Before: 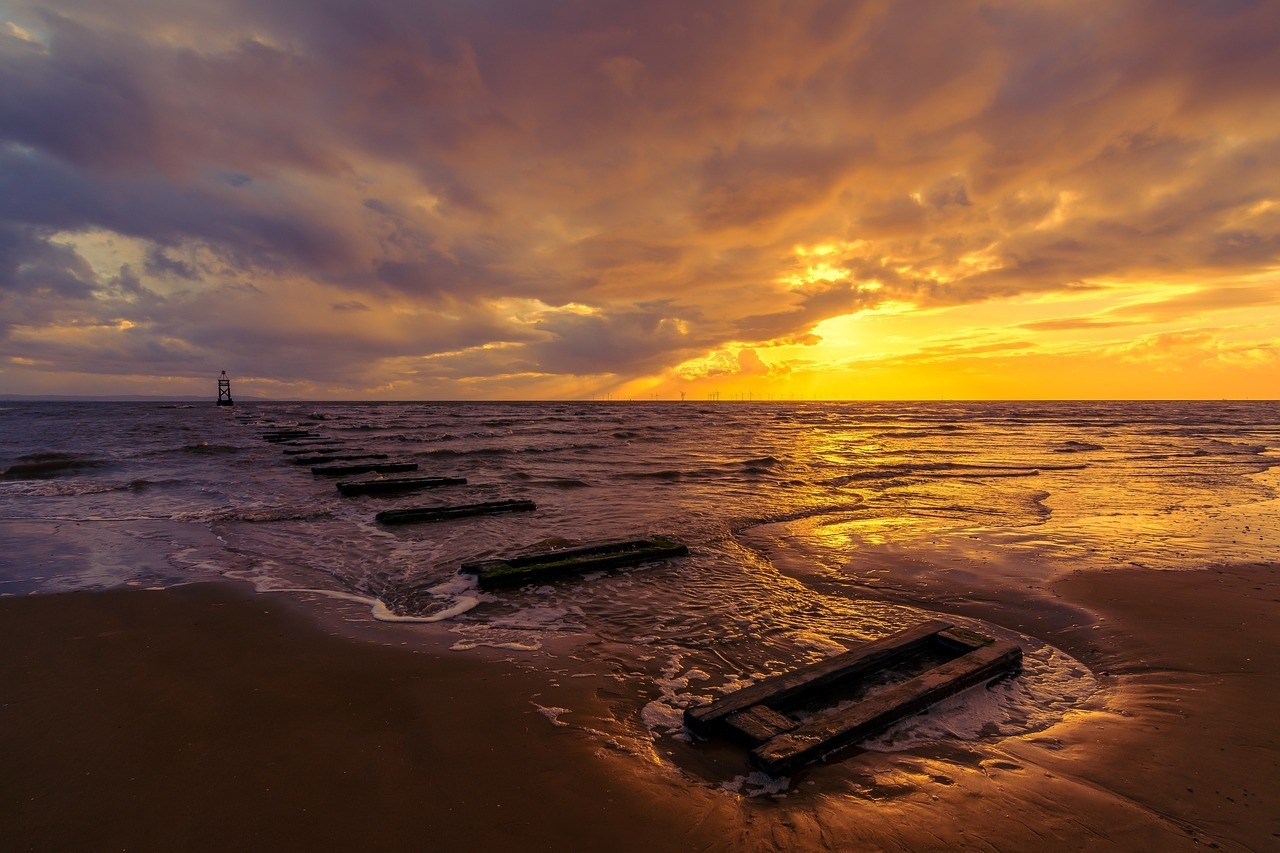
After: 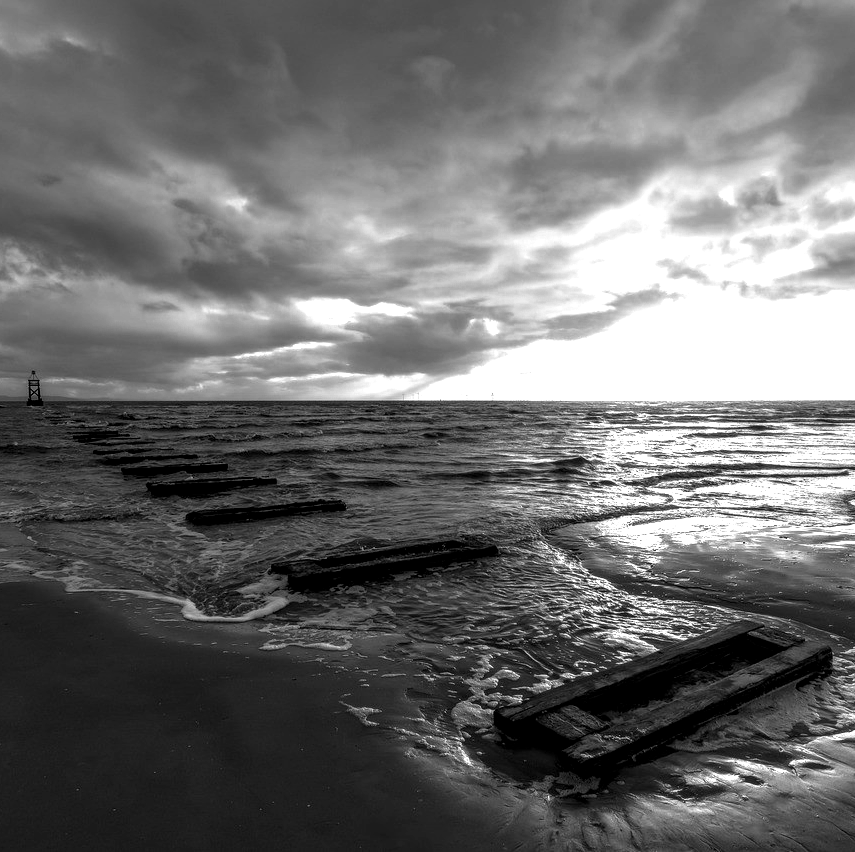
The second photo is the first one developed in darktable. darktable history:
crop and rotate: left 14.879%, right 18.316%
local contrast: on, module defaults
color zones: curves: ch0 [(0, 0.554) (0.146, 0.662) (0.293, 0.86) (0.503, 0.774) (0.637, 0.106) (0.74, 0.072) (0.866, 0.488) (0.998, 0.569)]; ch1 [(0, 0) (0.143, 0) (0.286, 0) (0.429, 0) (0.571, 0) (0.714, 0) (0.857, 0)]
